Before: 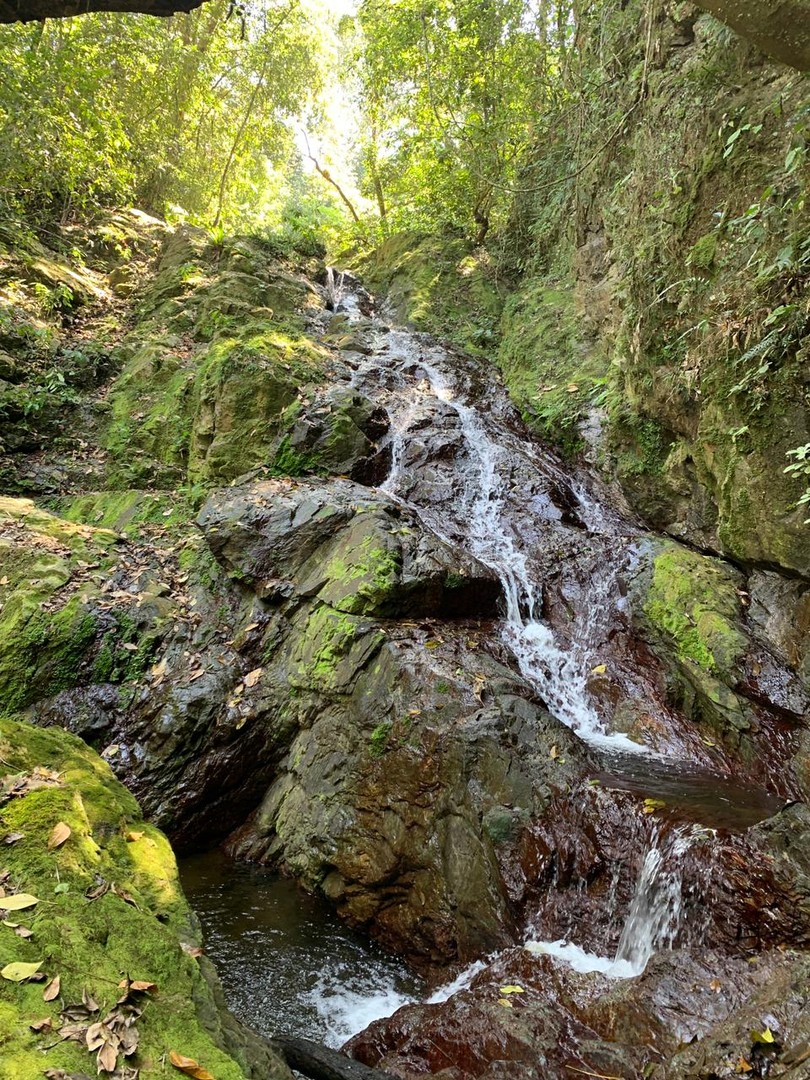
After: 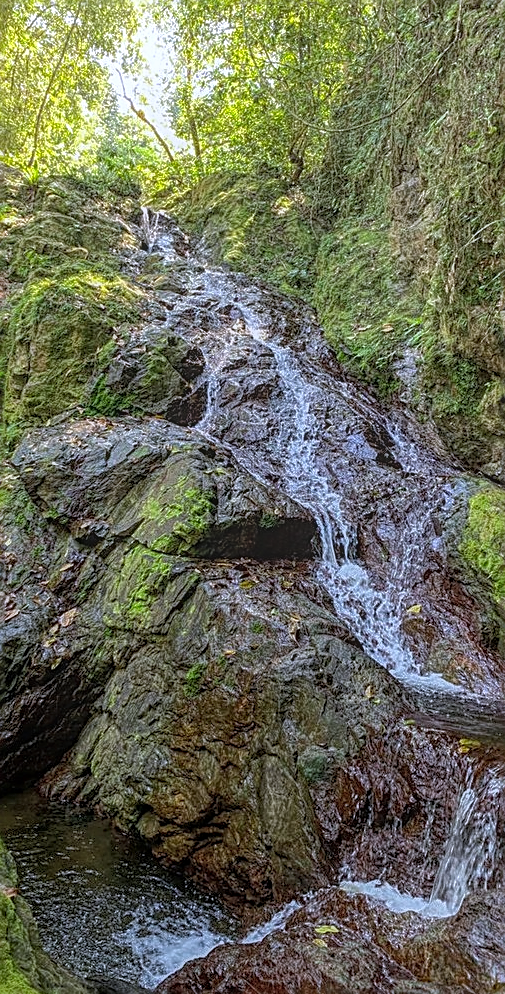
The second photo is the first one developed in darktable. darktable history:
sharpen: amount 0.901
local contrast: highlights 20%, shadows 30%, detail 200%, midtone range 0.2
crop and rotate: left 22.918%, top 5.629%, right 14.711%, bottom 2.247%
white balance: red 0.967, blue 1.119, emerald 0.756
